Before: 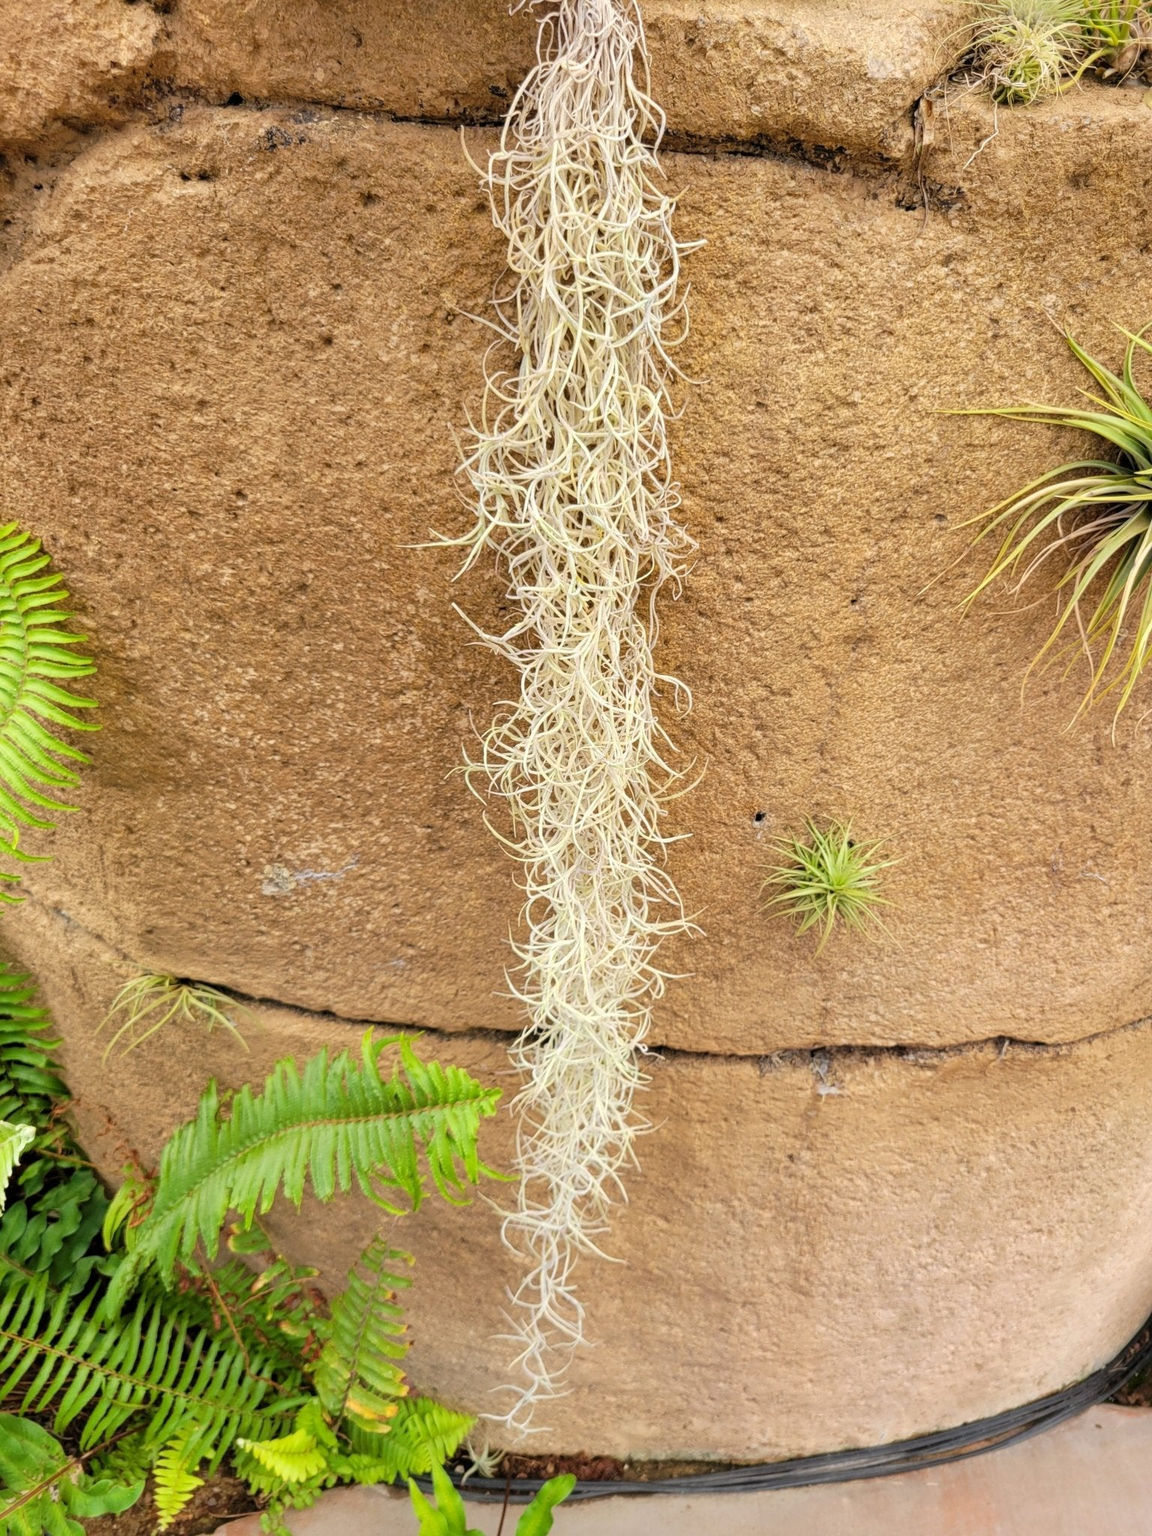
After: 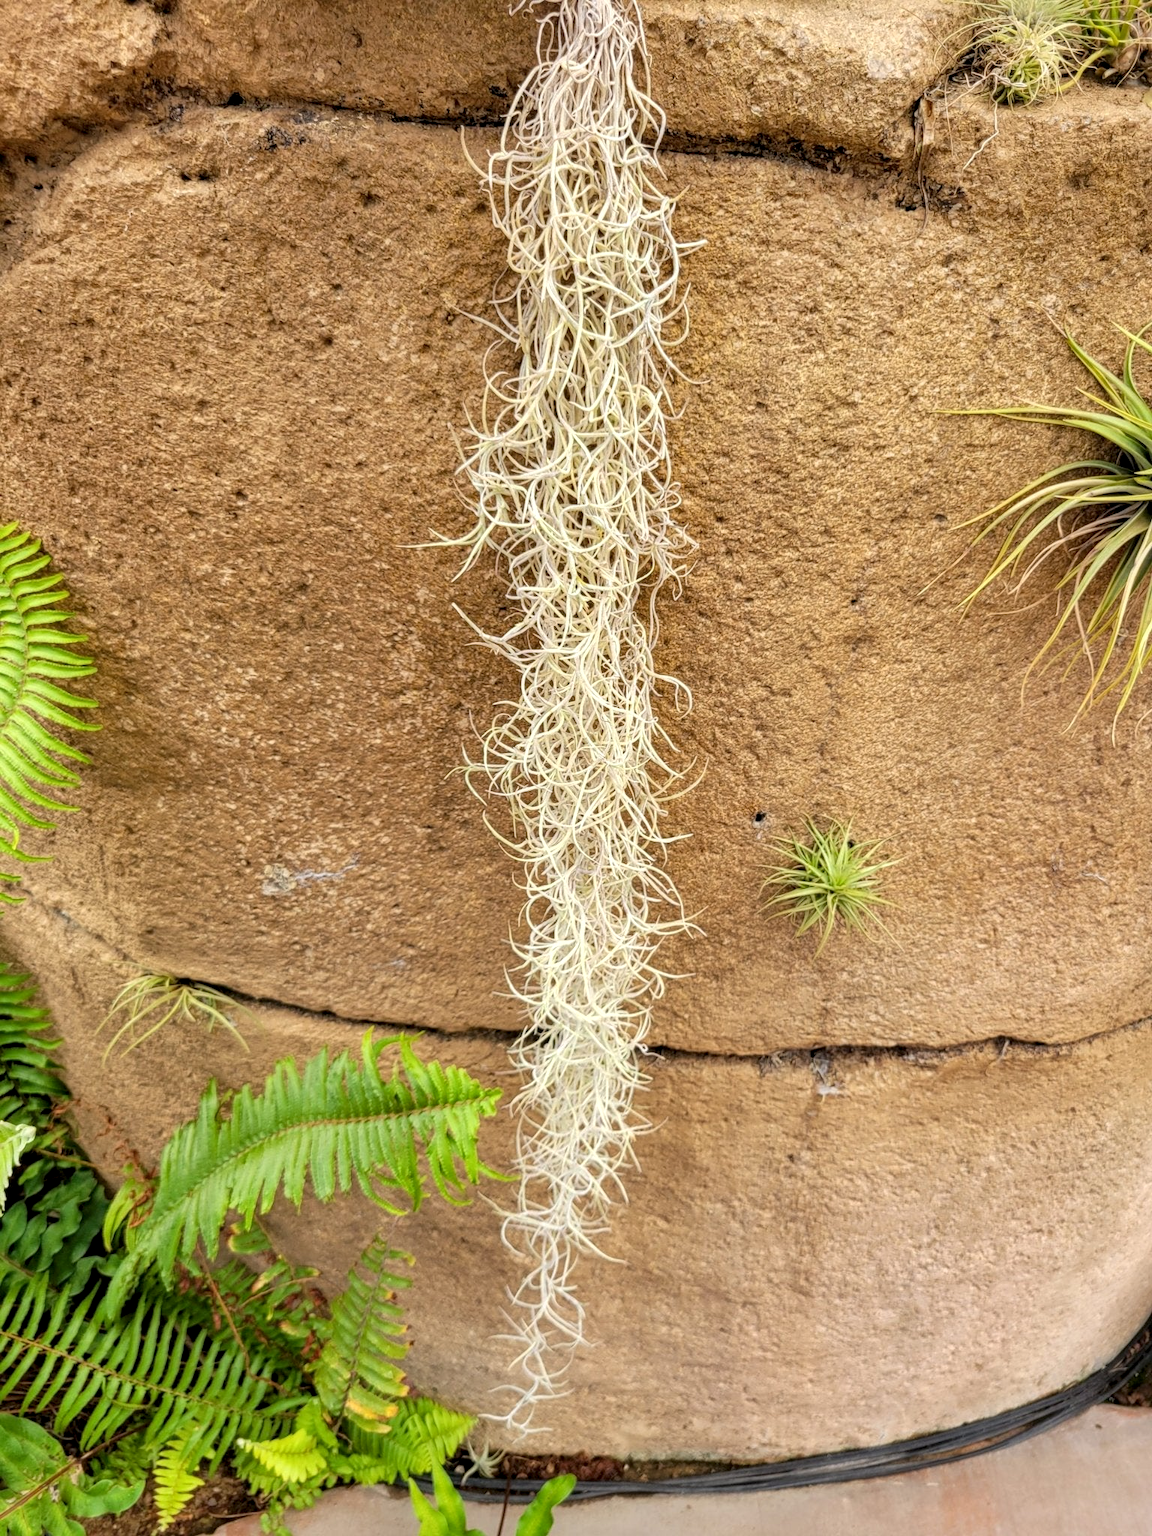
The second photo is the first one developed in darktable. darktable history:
shadows and highlights: shadows 29.32, highlights -29.32, low approximation 0.01, soften with gaussian
local contrast: shadows 94%
sharpen: radius 2.883, amount 0.868, threshold 47.523
